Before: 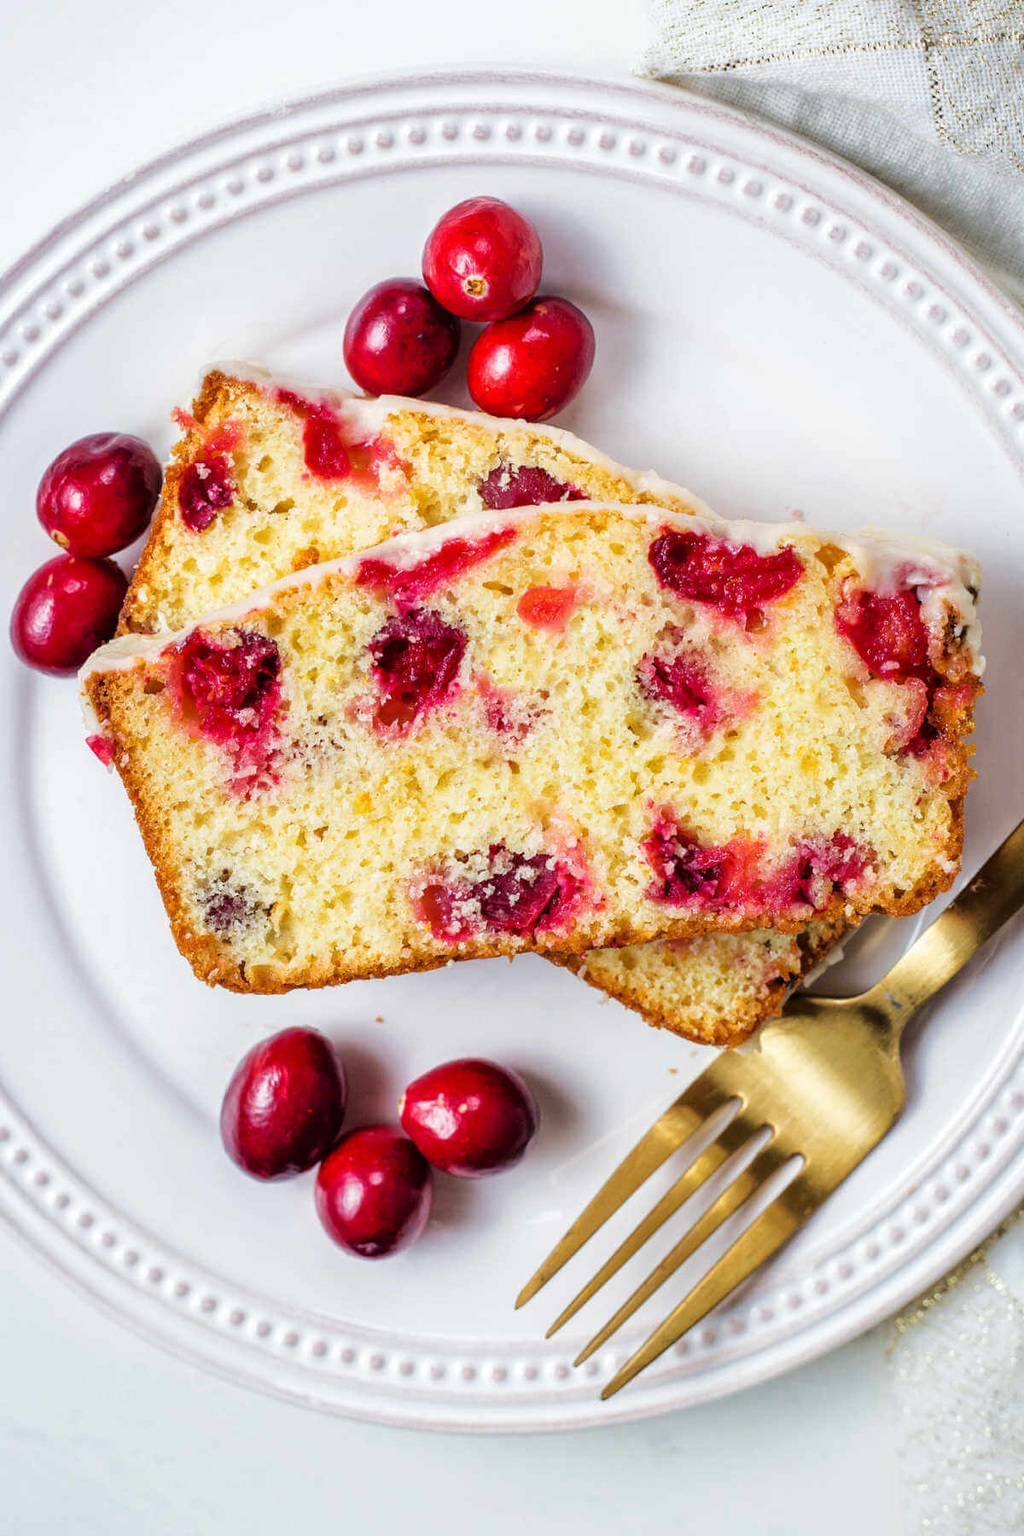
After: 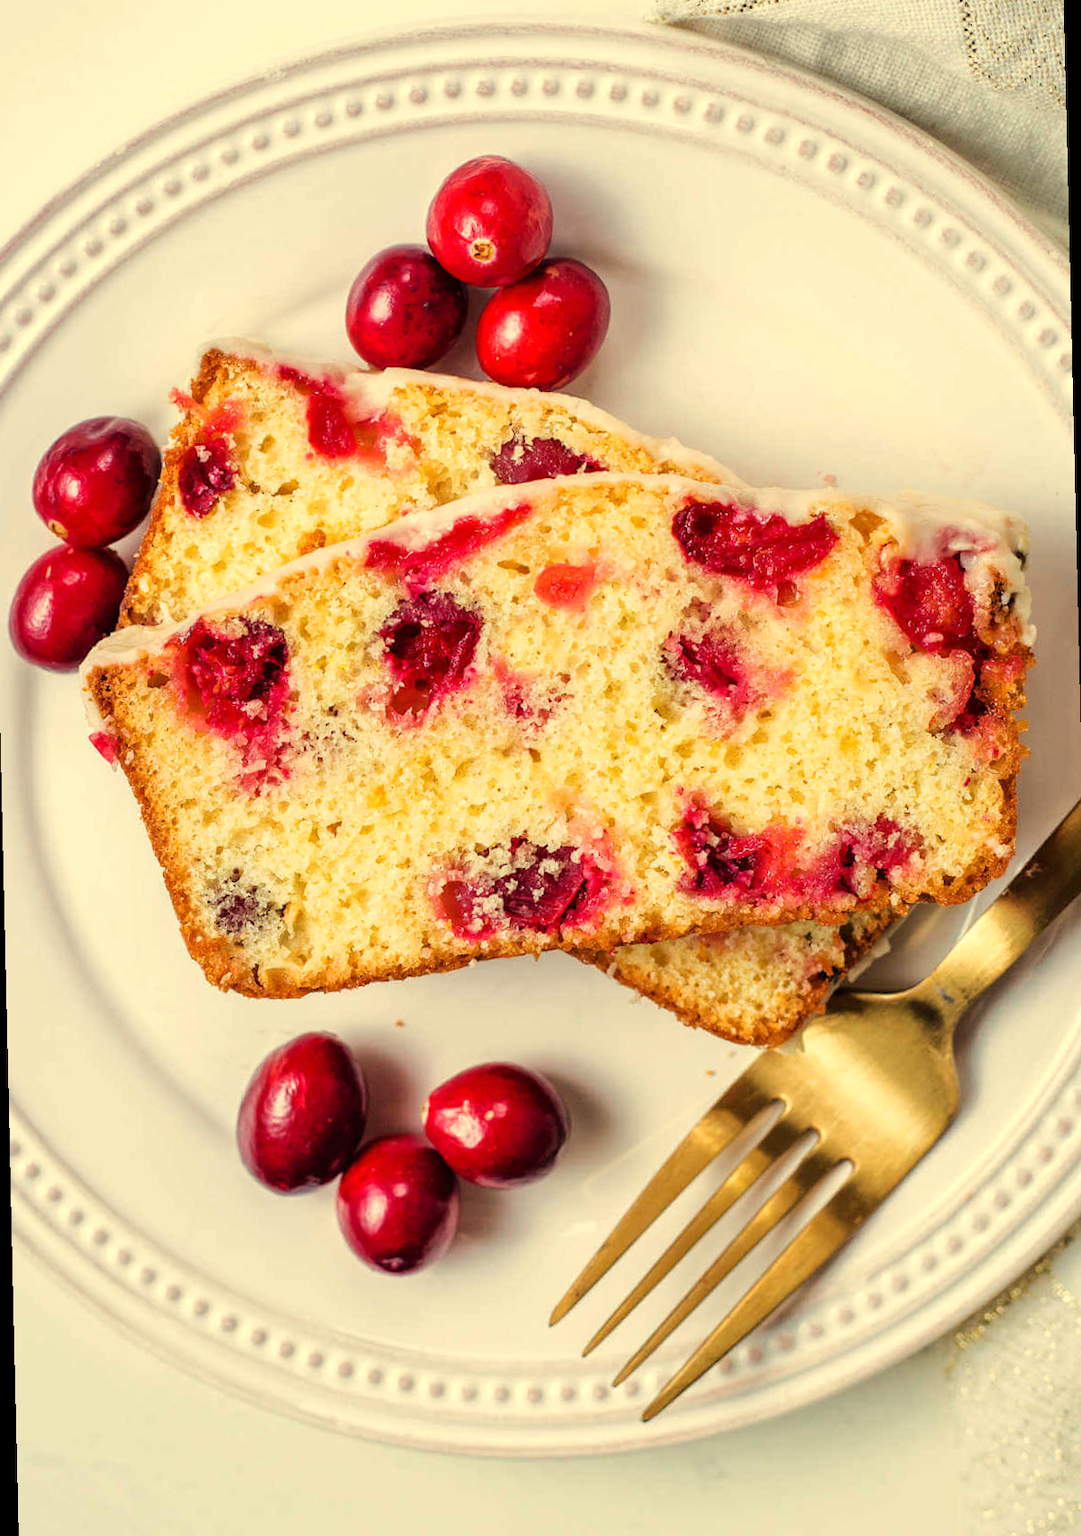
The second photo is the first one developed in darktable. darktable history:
rotate and perspective: rotation -1.32°, lens shift (horizontal) -0.031, crop left 0.015, crop right 0.985, crop top 0.047, crop bottom 0.982
white balance: red 1.08, blue 0.791
